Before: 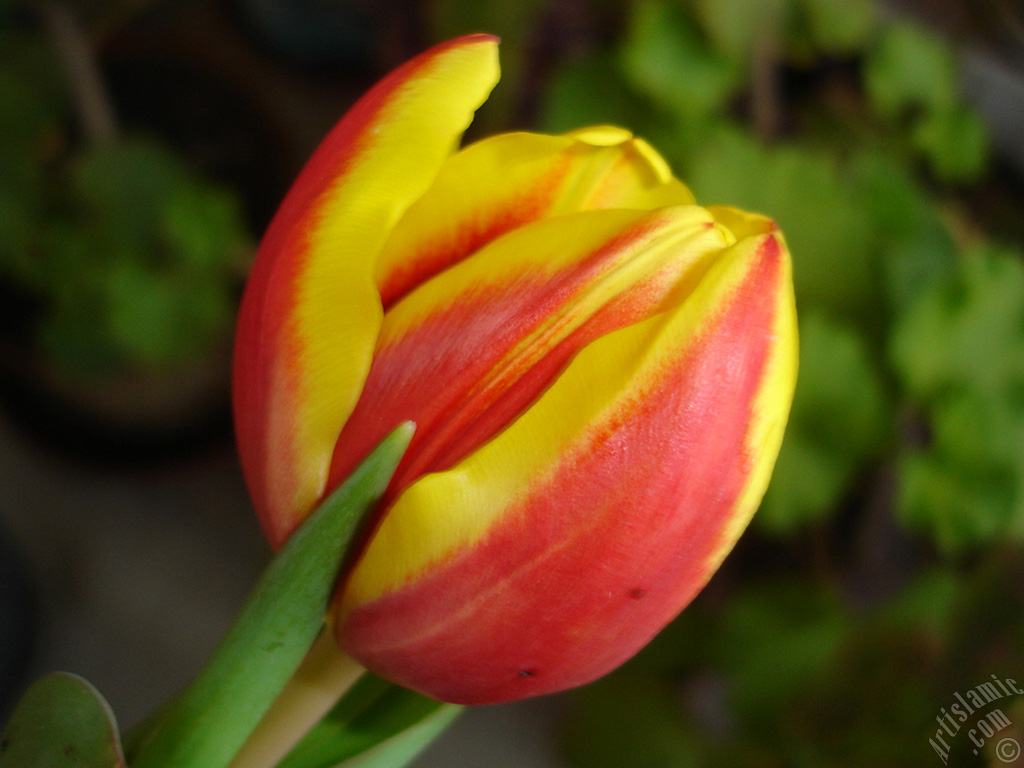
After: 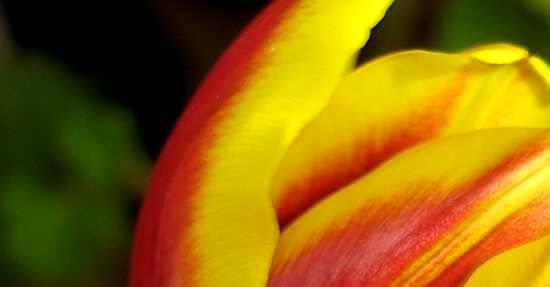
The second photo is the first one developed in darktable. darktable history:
crop: left 10.162%, top 10.694%, right 36.064%, bottom 51.859%
sharpen: on, module defaults
color balance rgb: shadows lift › chroma 2.065%, shadows lift › hue 250.3°, global offset › luminance -0.482%, perceptual saturation grading › global saturation -0.029%, perceptual brilliance grading › global brilliance 2.089%, perceptual brilliance grading › highlights 8.276%, perceptual brilliance grading › shadows -4.29%, global vibrance 14.371%
